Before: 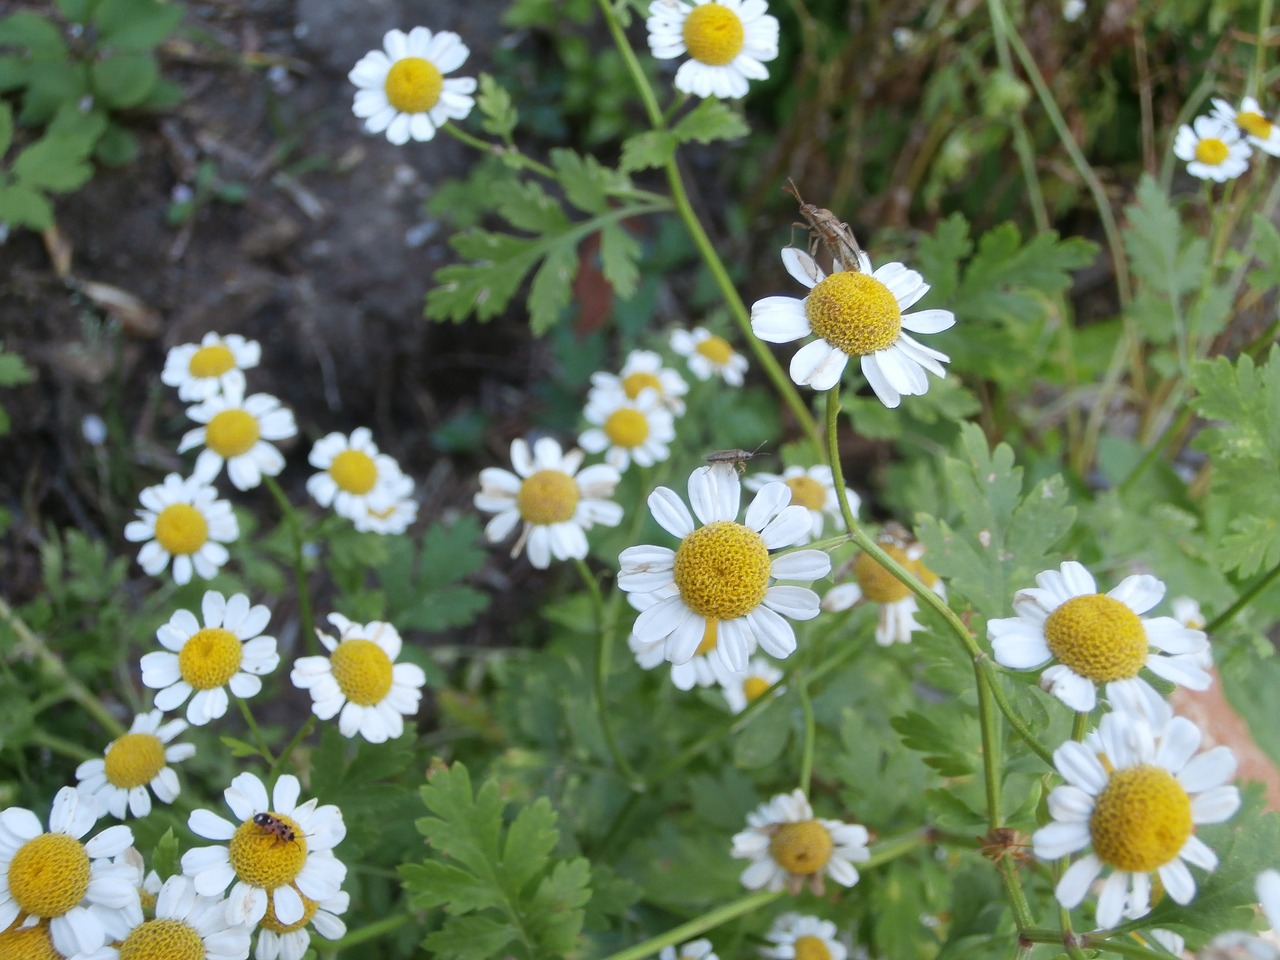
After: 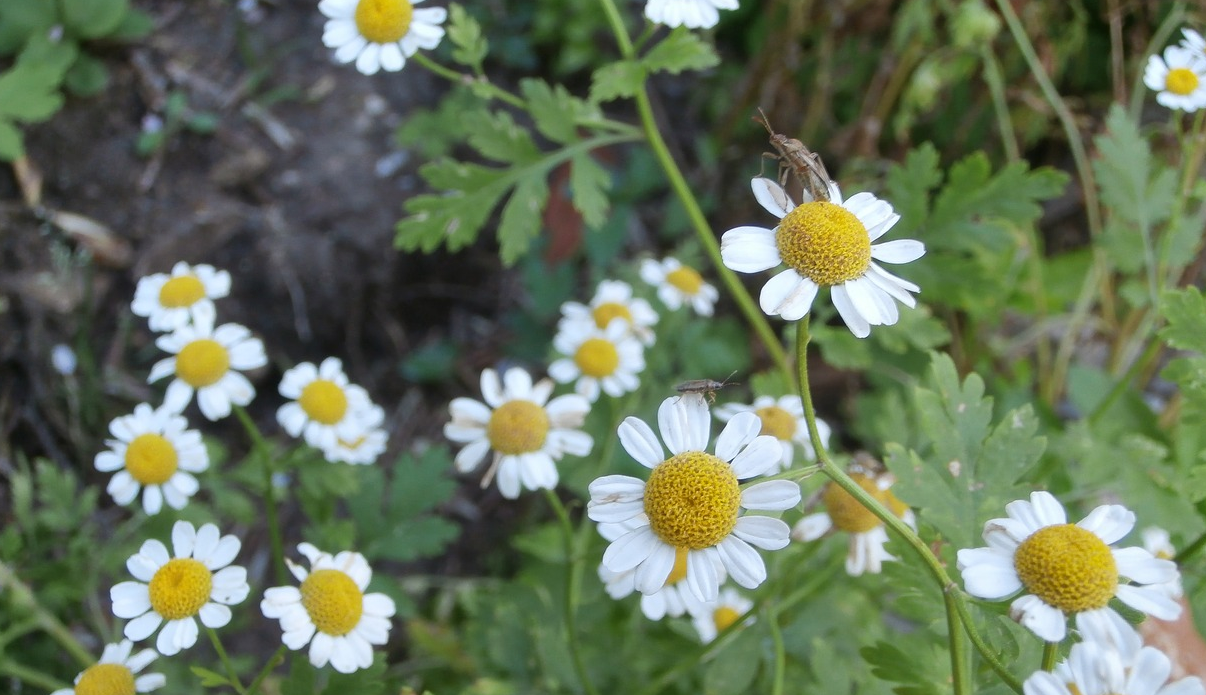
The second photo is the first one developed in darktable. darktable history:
crop: left 2.362%, top 7.387%, right 3.342%, bottom 20.186%
shadows and highlights: soften with gaussian
